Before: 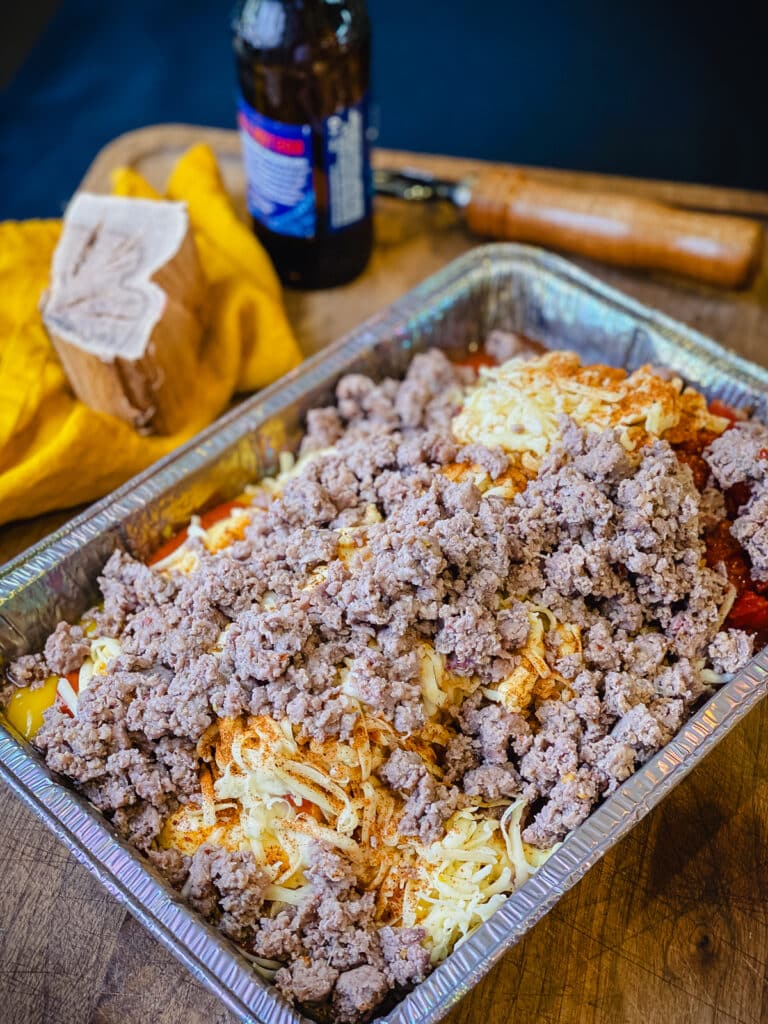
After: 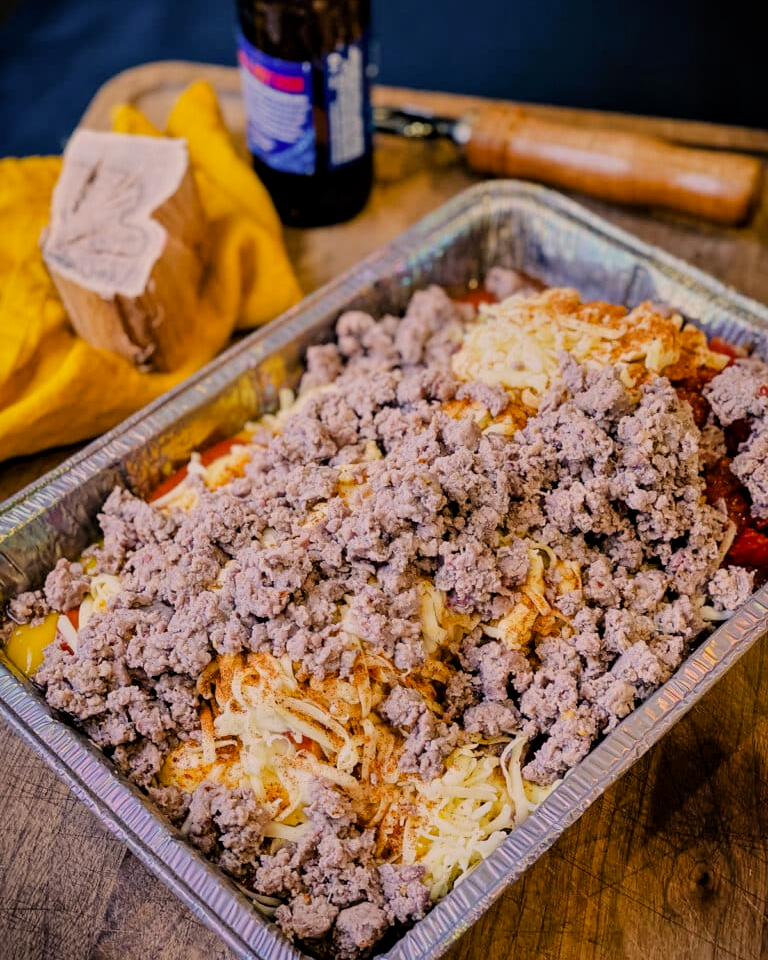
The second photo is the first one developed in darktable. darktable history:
color correction: highlights a* 11.96, highlights b* 11.58
filmic rgb: black relative exposure -7.65 EV, white relative exposure 4.56 EV, hardness 3.61
local contrast: mode bilateral grid, contrast 28, coarseness 16, detail 115%, midtone range 0.2
crop and rotate: top 6.25%
